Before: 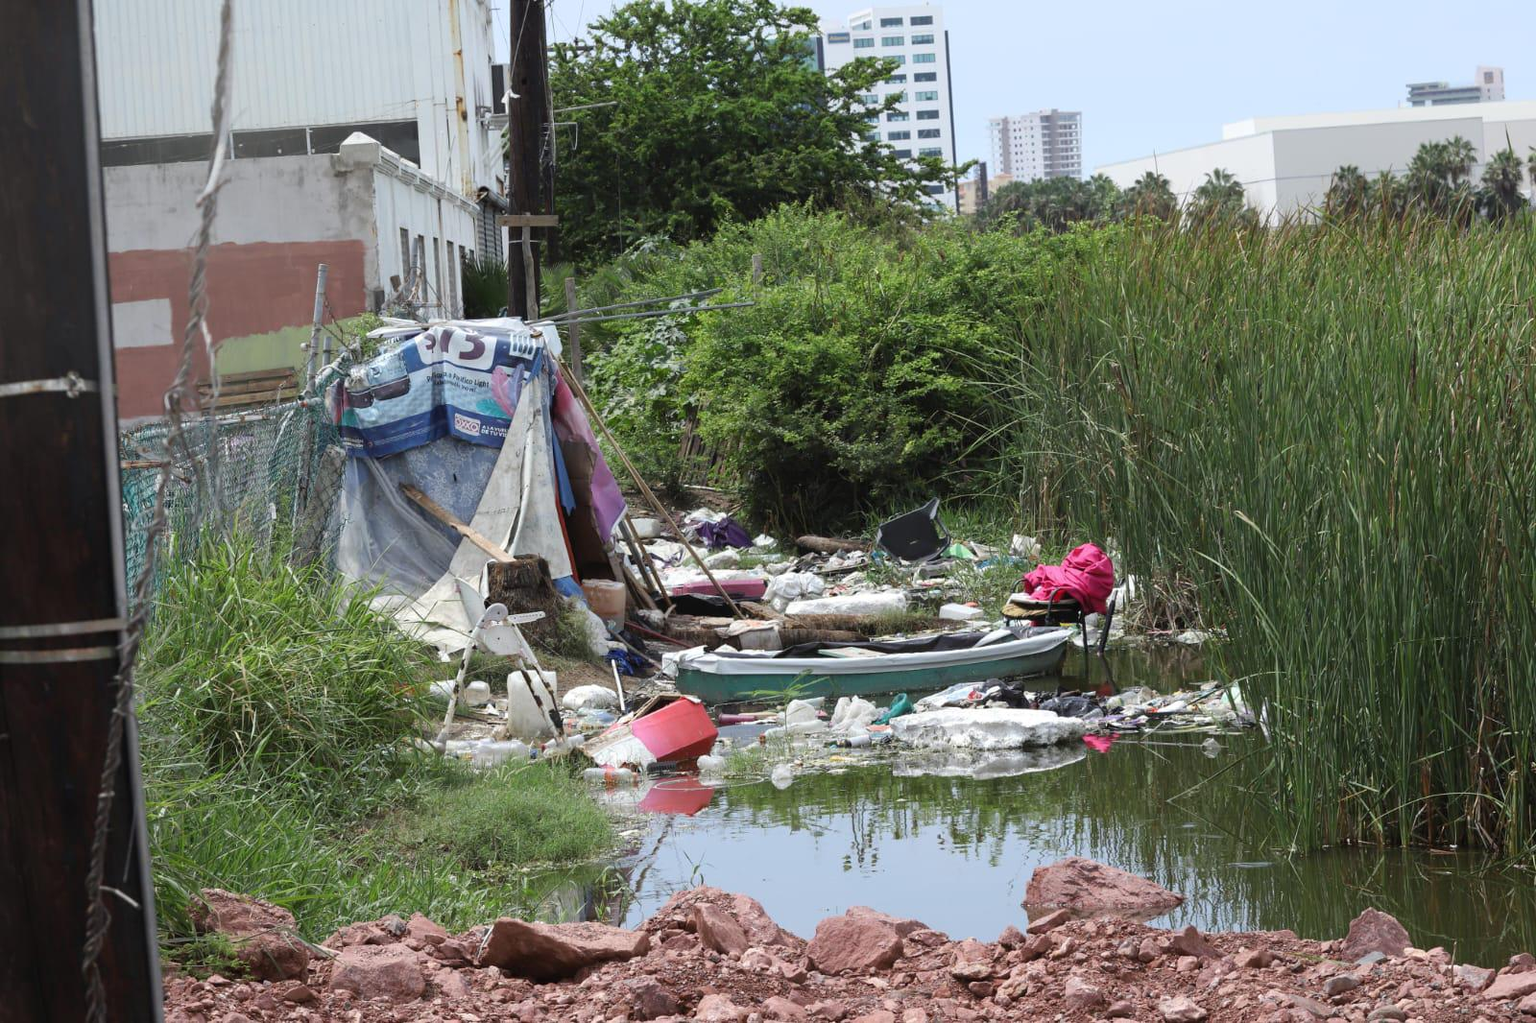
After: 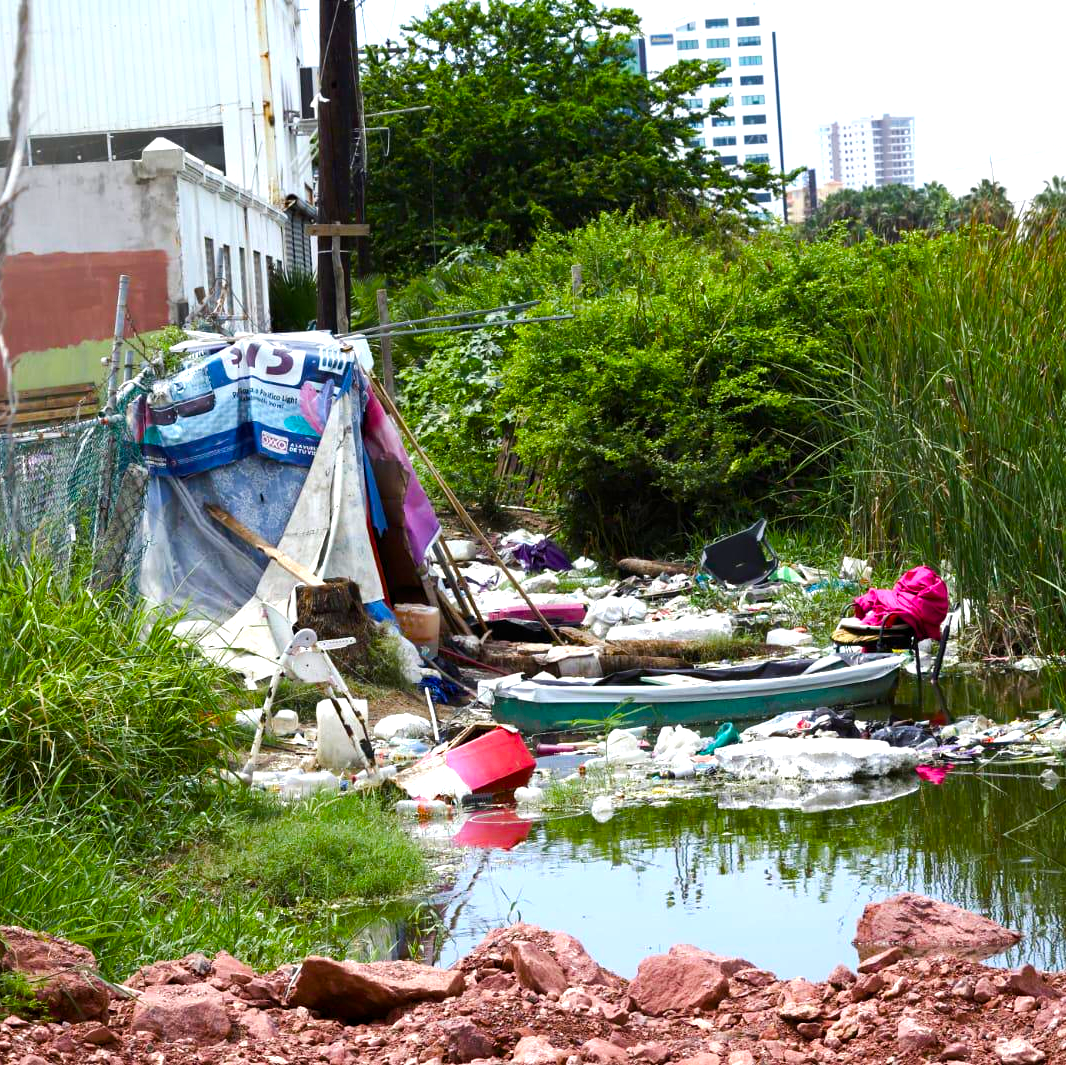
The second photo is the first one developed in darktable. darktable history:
crop and rotate: left 13.342%, right 19.991%
color balance rgb: global offset › luminance -0.37%, perceptual saturation grading › highlights -17.77%, perceptual saturation grading › mid-tones 33.1%, perceptual saturation grading › shadows 50.52%, perceptual brilliance grading › highlights 20%, perceptual brilliance grading › mid-tones 20%, perceptual brilliance grading › shadows -20%, global vibrance 50%
